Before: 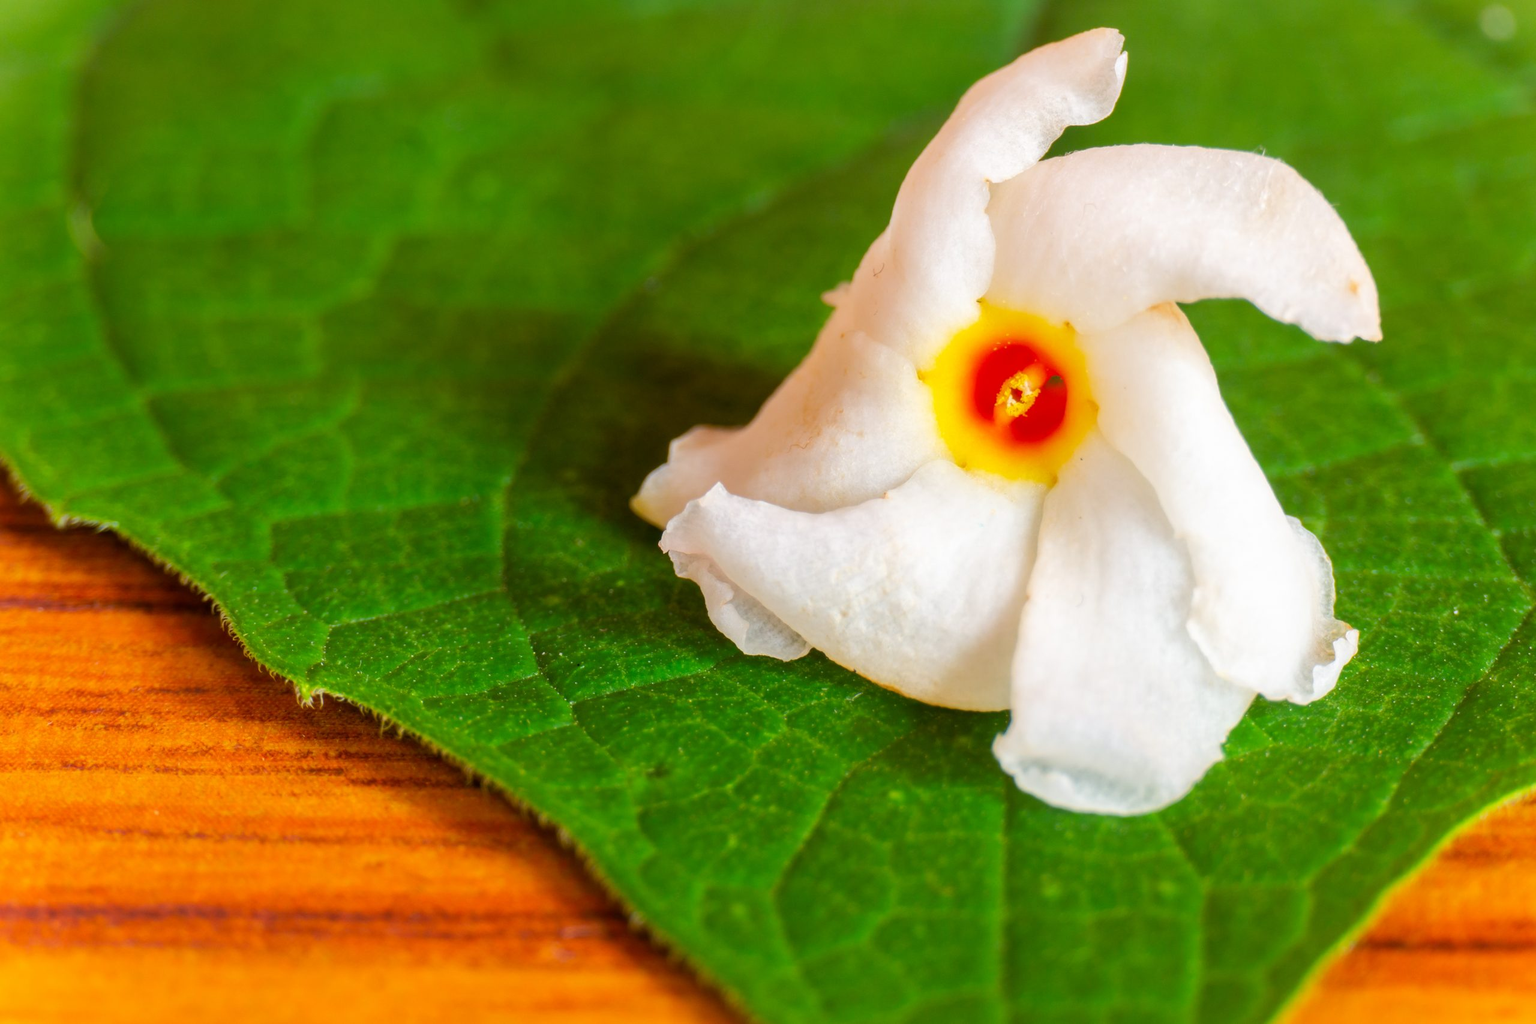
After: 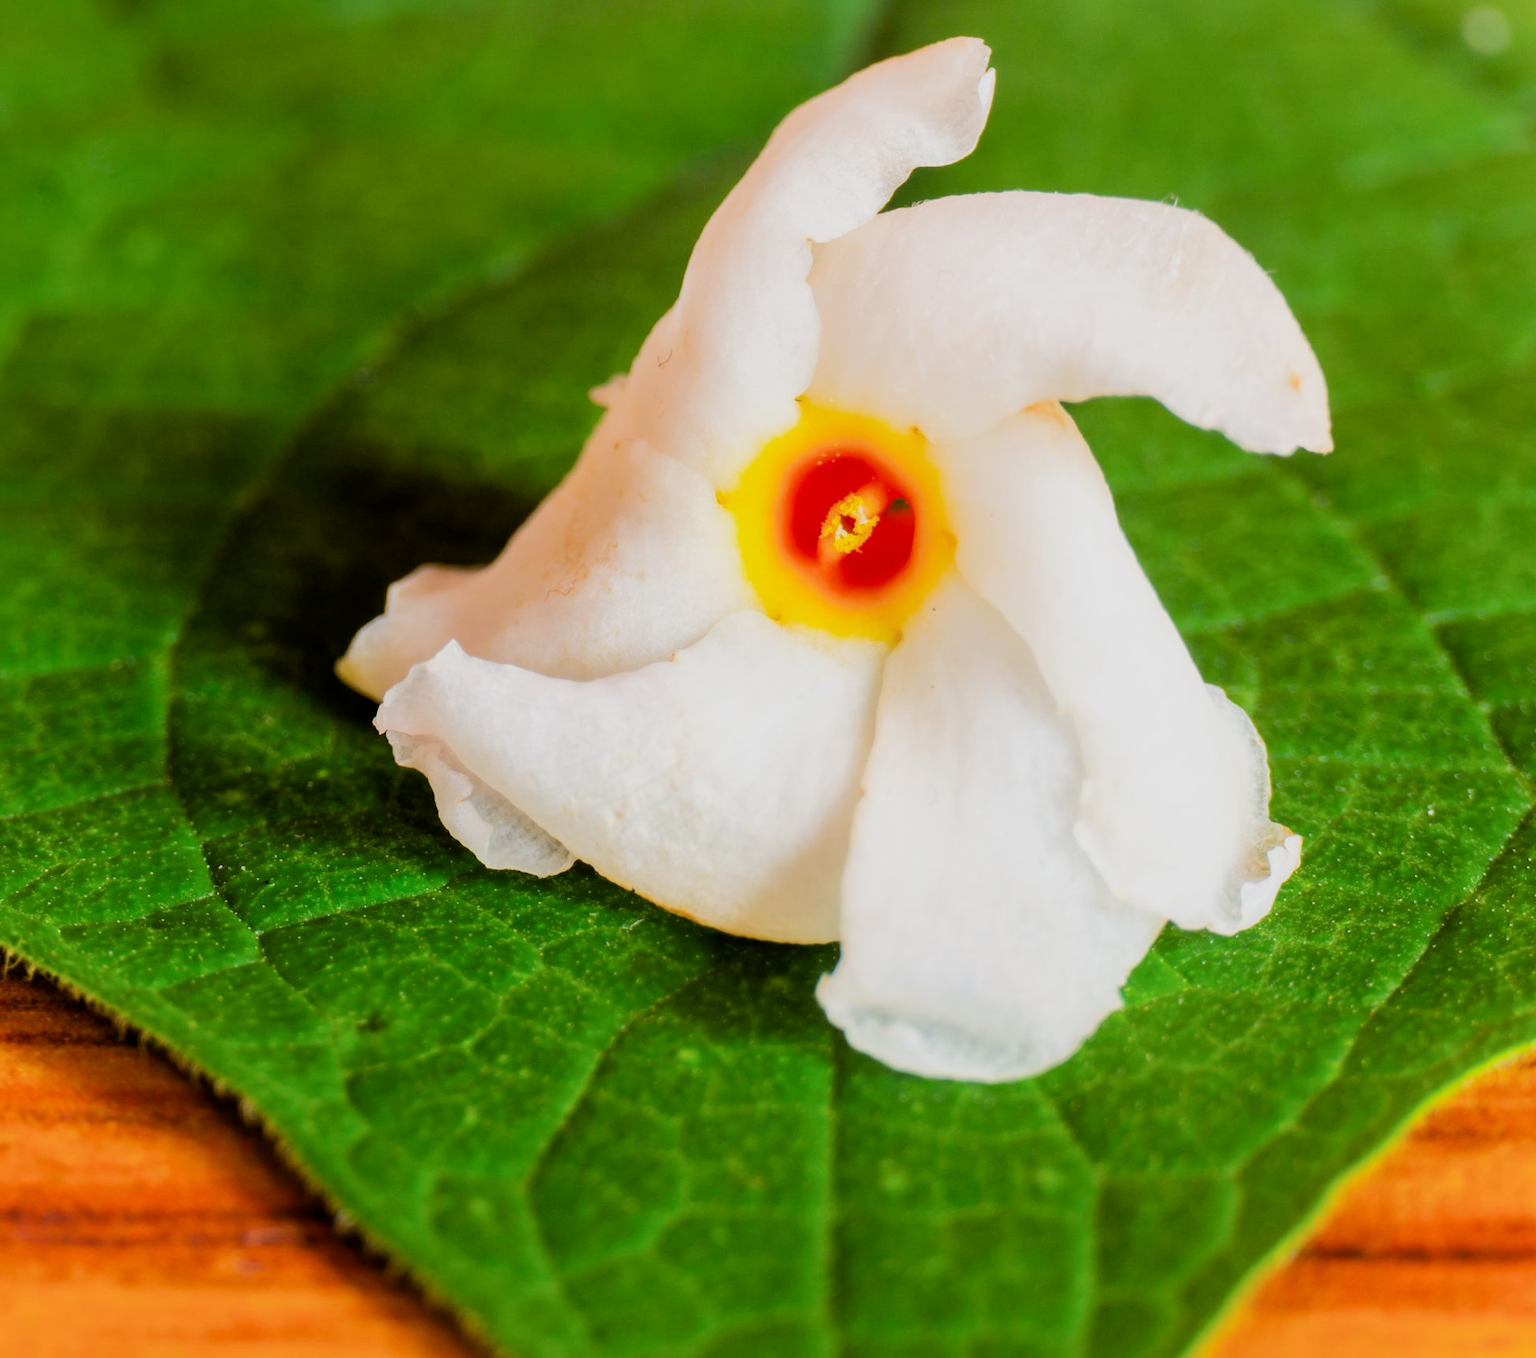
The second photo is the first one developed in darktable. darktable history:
white balance: red 1, blue 1
filmic rgb: black relative exposure -5 EV, hardness 2.88, contrast 1.3, highlights saturation mix -30%
crop and rotate: left 24.6%
